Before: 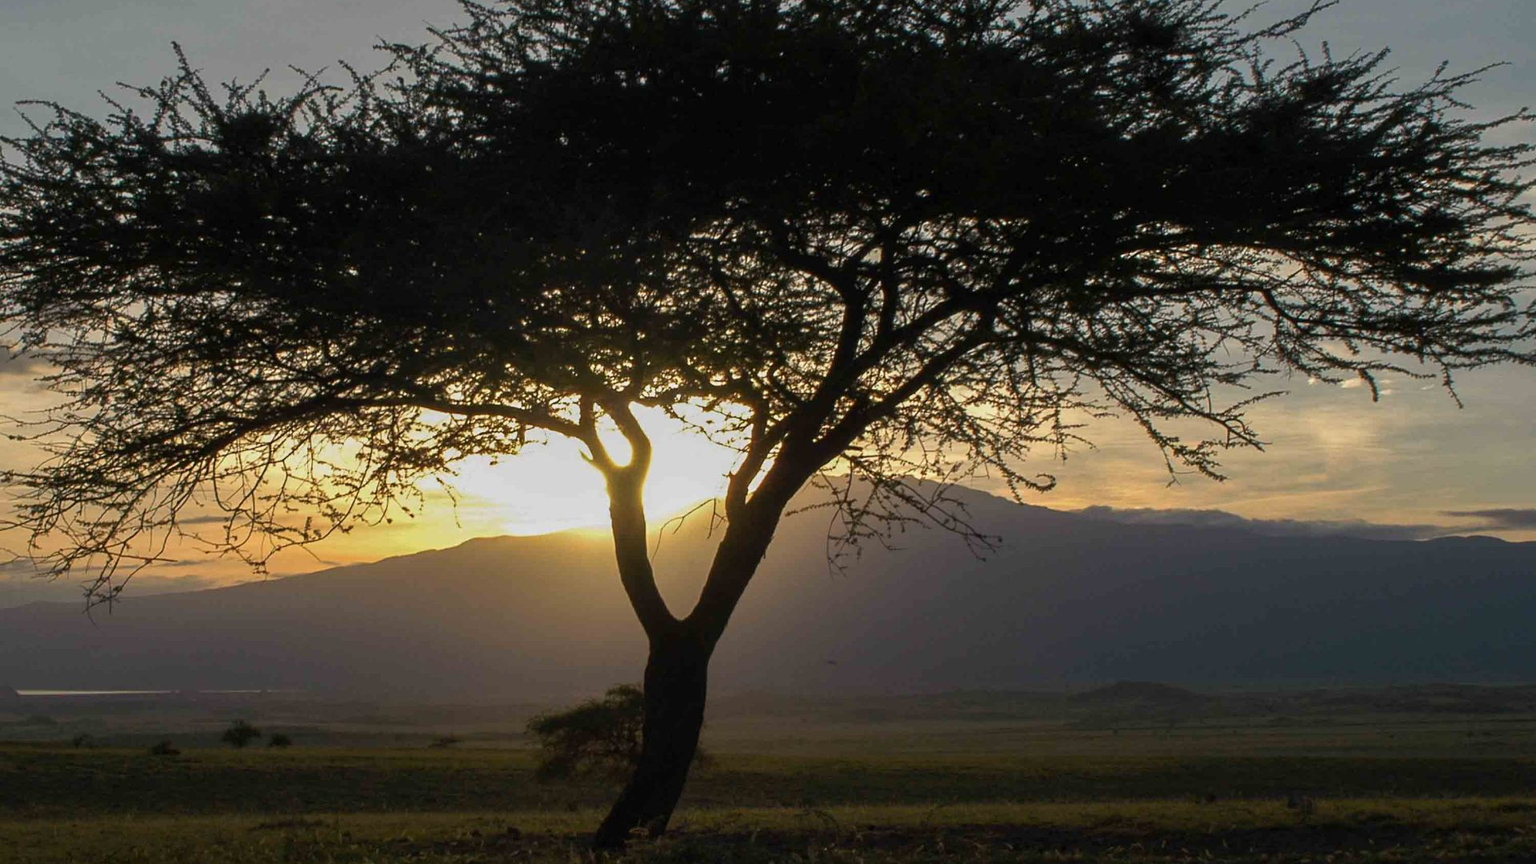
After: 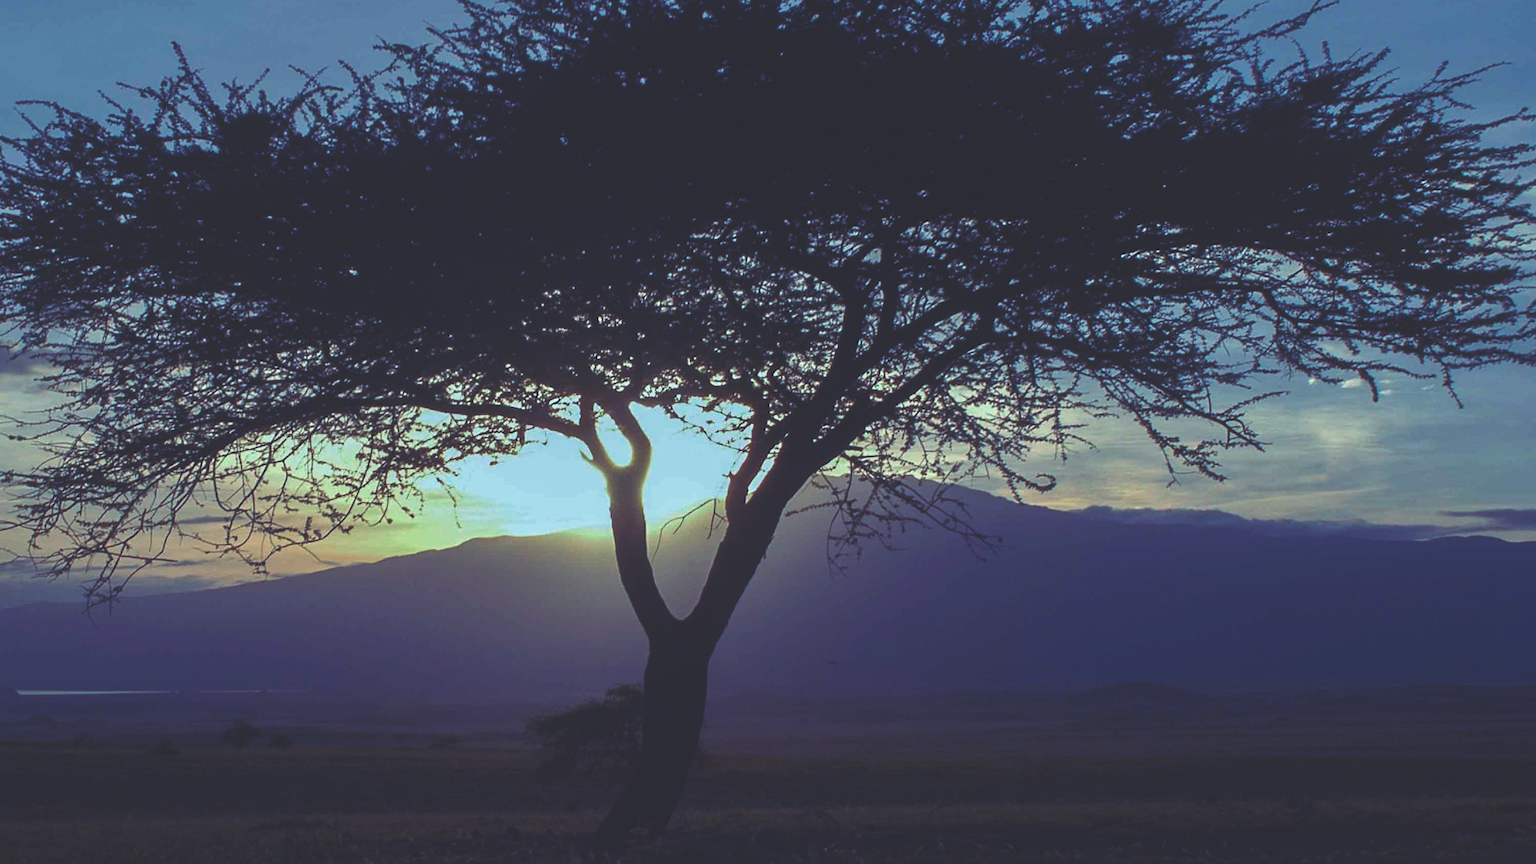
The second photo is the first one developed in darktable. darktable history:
shadows and highlights: shadows -21.3, highlights 100, soften with gaussian
rgb curve: curves: ch0 [(0, 0.186) (0.314, 0.284) (0.576, 0.466) (0.805, 0.691) (0.936, 0.886)]; ch1 [(0, 0.186) (0.314, 0.284) (0.581, 0.534) (0.771, 0.746) (0.936, 0.958)]; ch2 [(0, 0.216) (0.275, 0.39) (1, 1)], mode RGB, independent channels, compensate middle gray true, preserve colors none
color calibration: illuminant as shot in camera, x 0.358, y 0.373, temperature 4628.91 K
